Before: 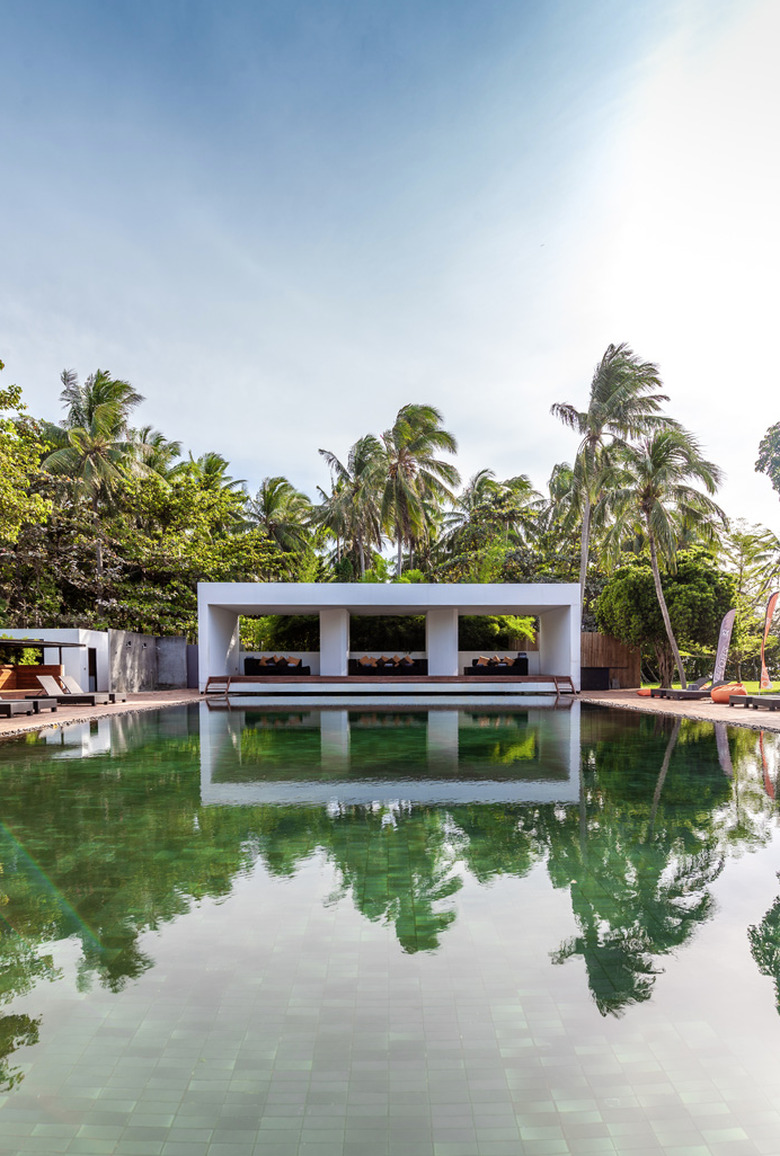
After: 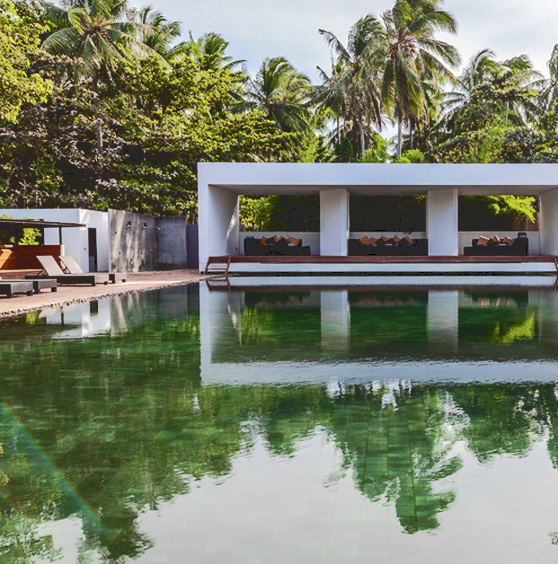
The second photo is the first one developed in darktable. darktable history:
tone curve: curves: ch0 [(0, 0) (0.003, 0.15) (0.011, 0.151) (0.025, 0.15) (0.044, 0.15) (0.069, 0.151) (0.1, 0.153) (0.136, 0.16) (0.177, 0.183) (0.224, 0.21) (0.277, 0.253) (0.335, 0.309) (0.399, 0.389) (0.468, 0.479) (0.543, 0.58) (0.623, 0.677) (0.709, 0.747) (0.801, 0.808) (0.898, 0.87) (1, 1)], color space Lab, independent channels
crop: top 36.401%, right 28.383%, bottom 14.785%
